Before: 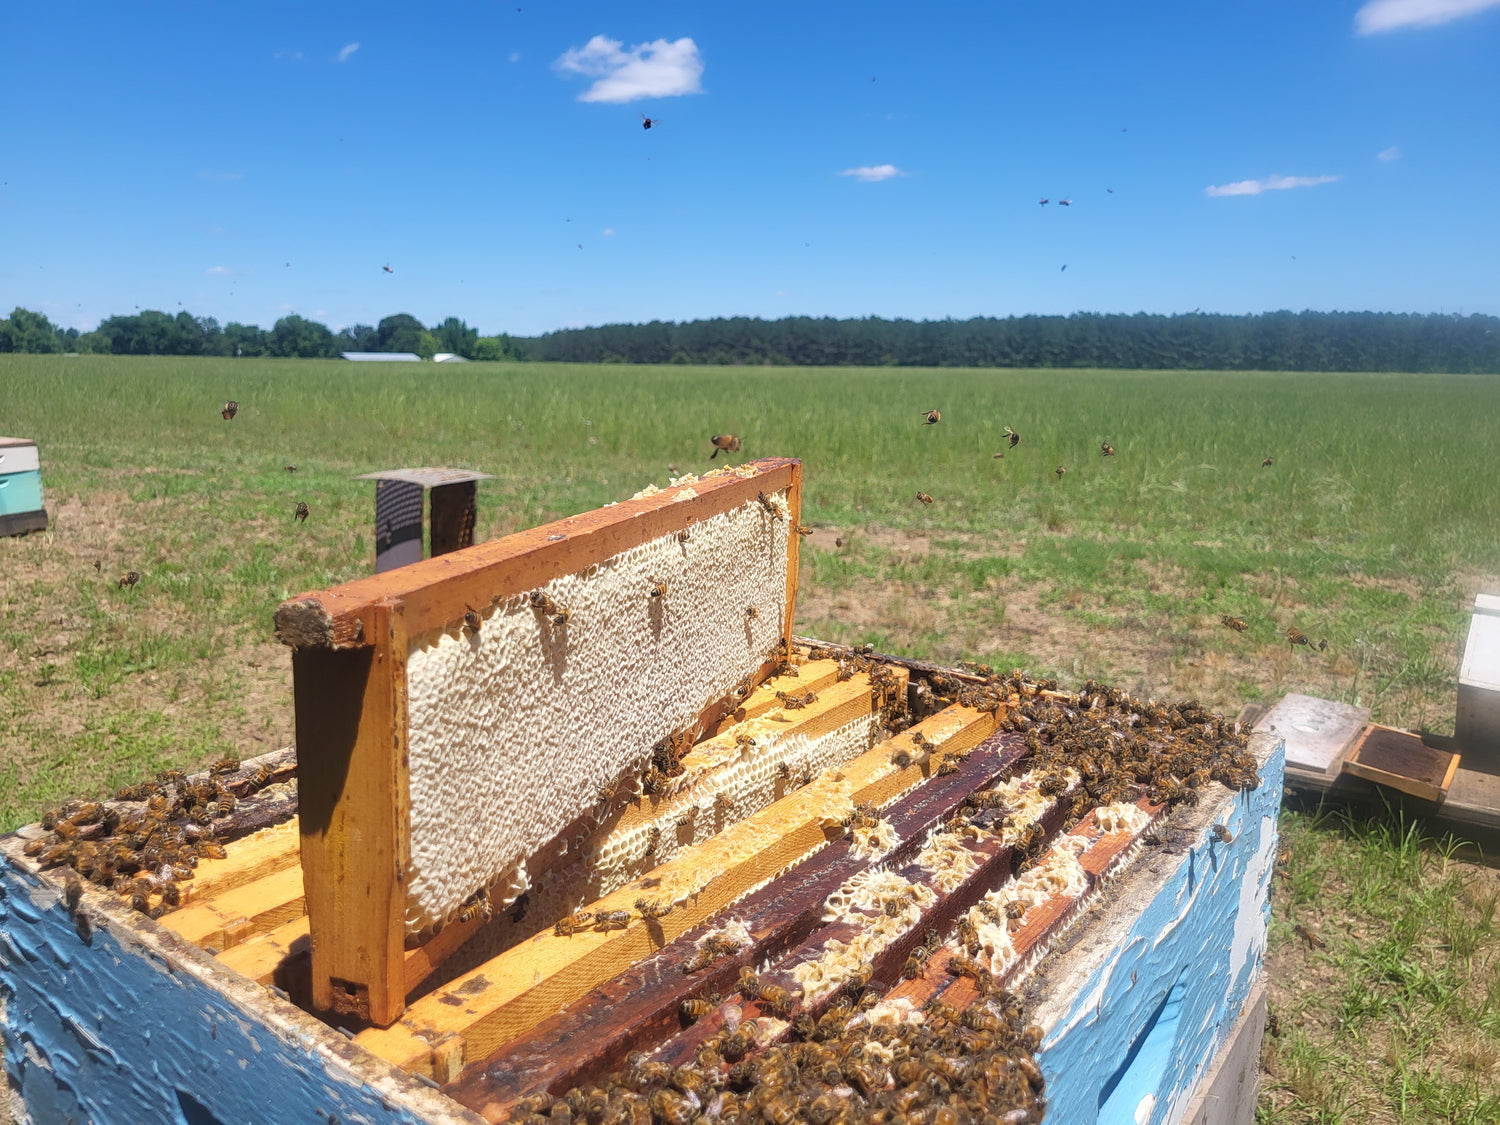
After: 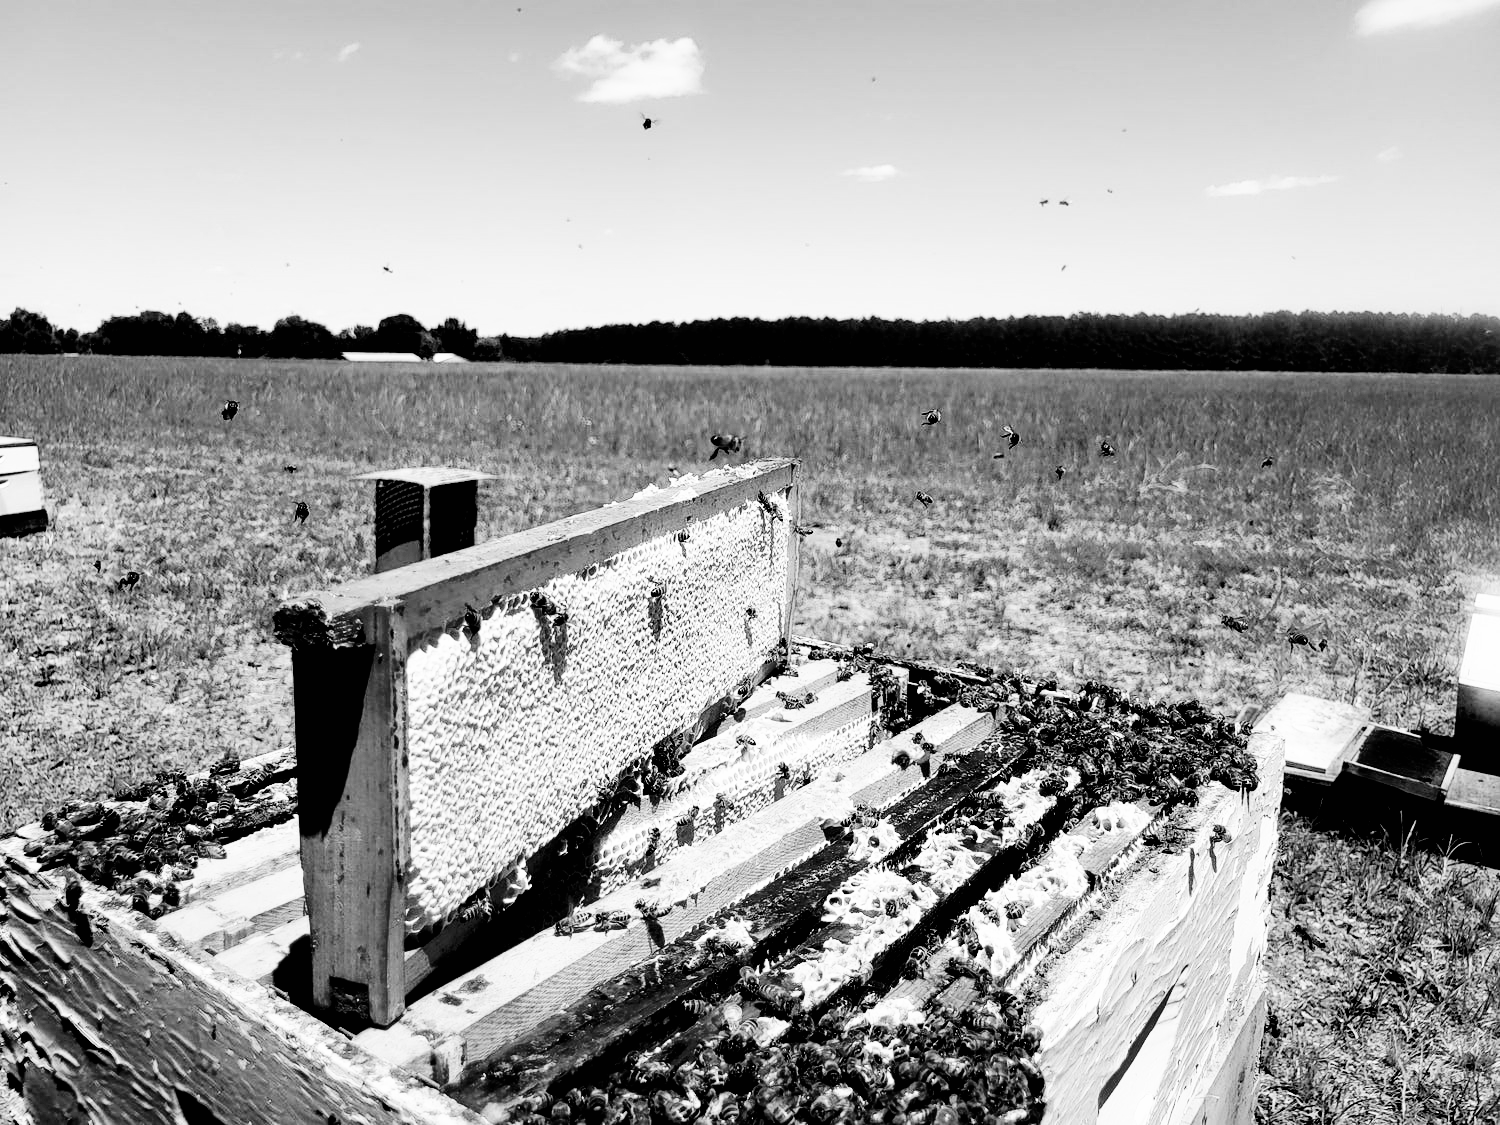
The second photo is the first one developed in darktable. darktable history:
exposure: black level correction 0.1, exposure -0.092 EV, compensate highlight preservation false
color calibration: output gray [0.267, 0.423, 0.261, 0], illuminant same as pipeline (D50), adaptation none (bypass)
base curve: curves: ch0 [(0, 0) (0.007, 0.004) (0.027, 0.03) (0.046, 0.07) (0.207, 0.54) (0.442, 0.872) (0.673, 0.972) (1, 1)], preserve colors none
